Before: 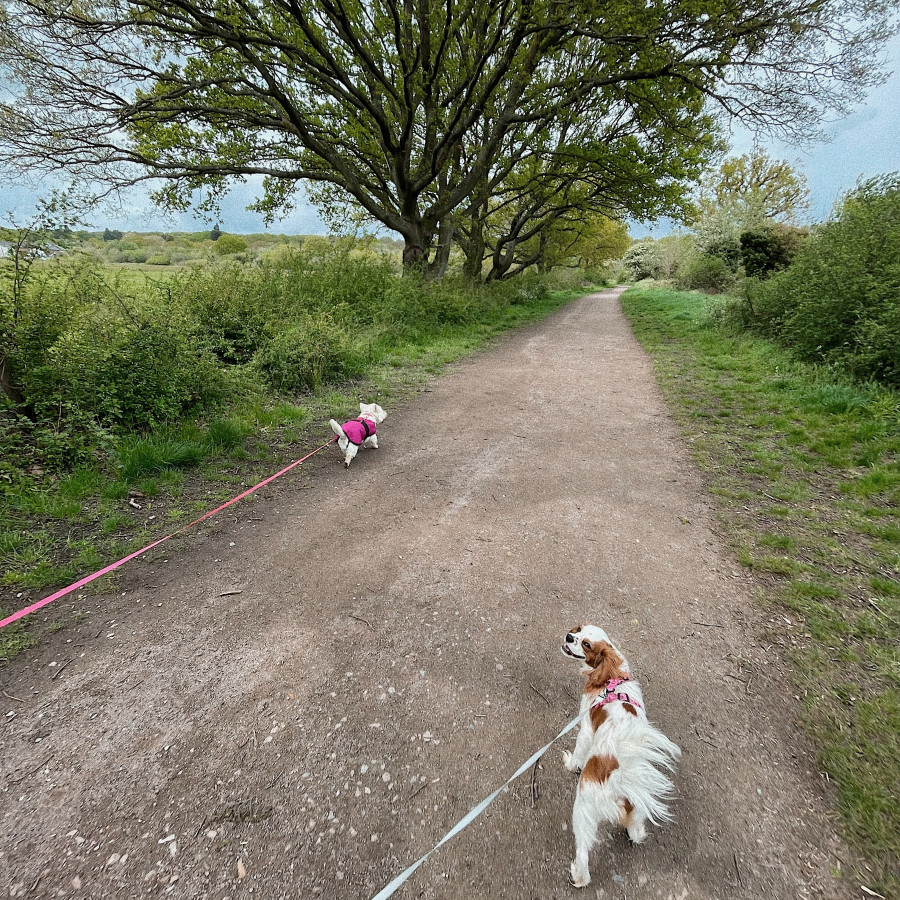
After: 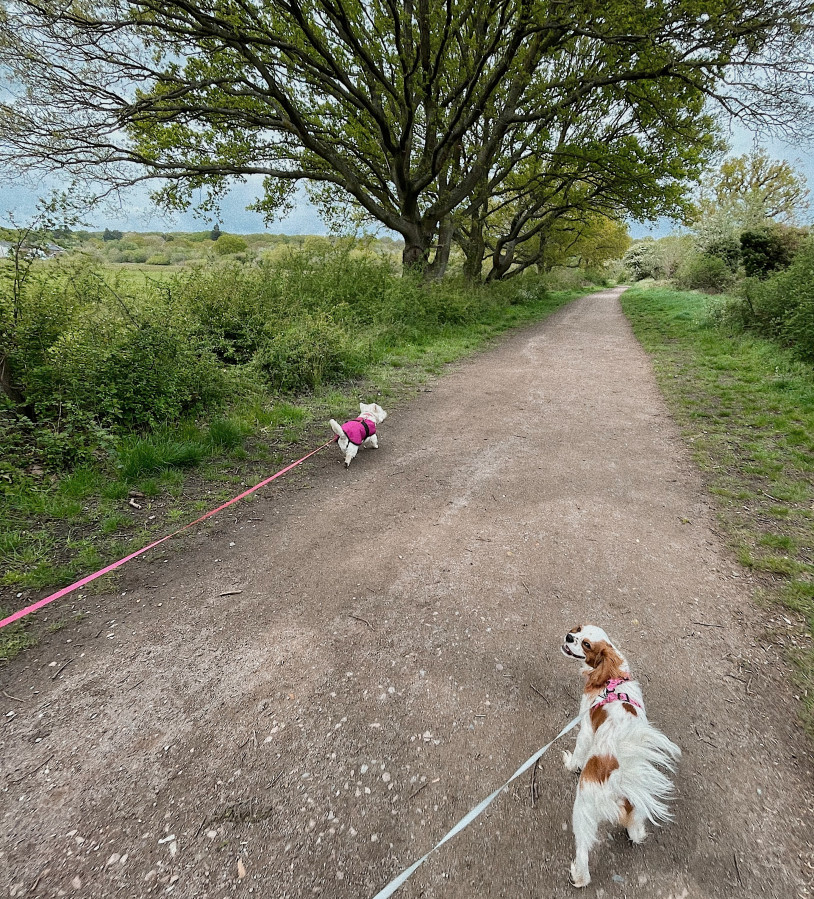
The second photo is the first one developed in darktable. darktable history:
tone equalizer: -8 EV -0.002 EV, -7 EV 0.005 EV, -6 EV -0.009 EV, -5 EV 0.011 EV, -4 EV -0.012 EV, -3 EV 0.007 EV, -2 EV -0.062 EV, -1 EV -0.293 EV, +0 EV -0.582 EV, smoothing diameter 2%, edges refinement/feathering 20, mask exposure compensation -1.57 EV, filter diffusion 5
crop: right 9.509%, bottom 0.031%
